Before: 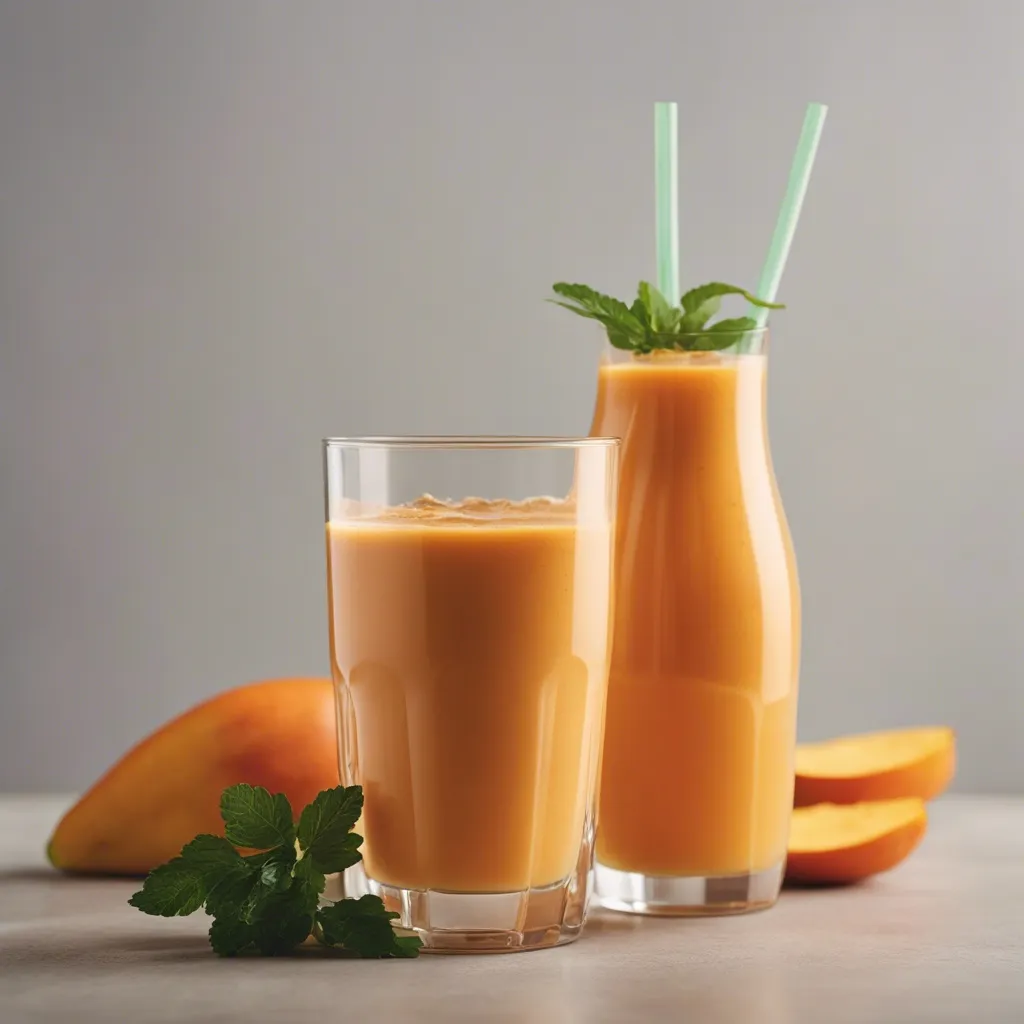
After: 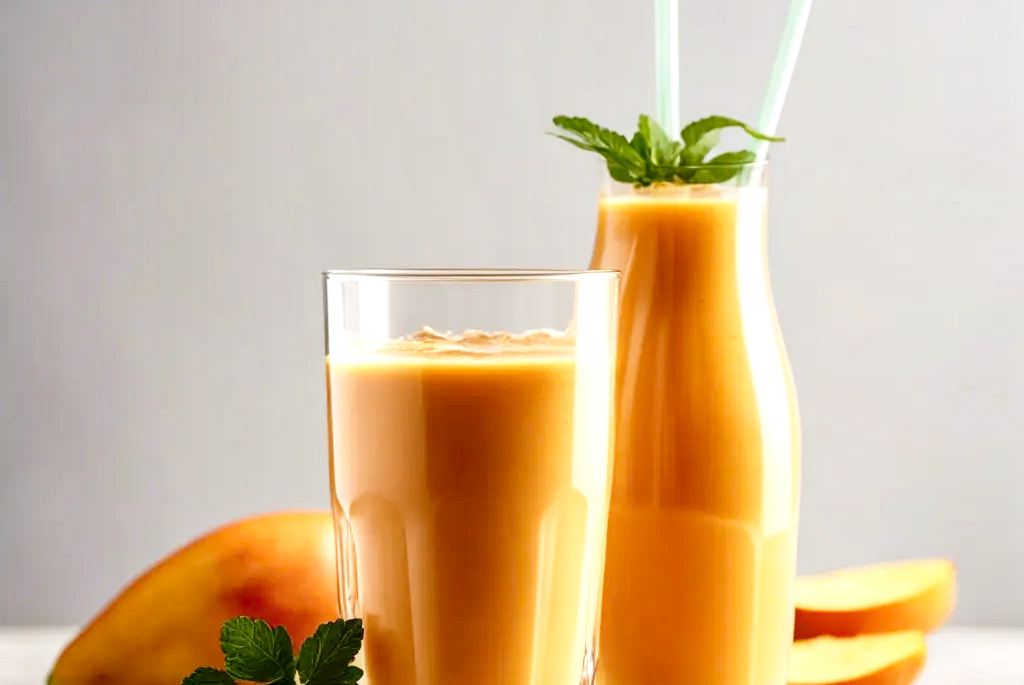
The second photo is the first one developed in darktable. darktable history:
color correction: highlights a* 0.013, highlights b* -0.795
crop: top 16.33%, bottom 16.772%
local contrast: detail 150%
base curve: curves: ch0 [(0, 0) (0.028, 0.03) (0.121, 0.232) (0.46, 0.748) (0.859, 0.968) (1, 1)], preserve colors none
